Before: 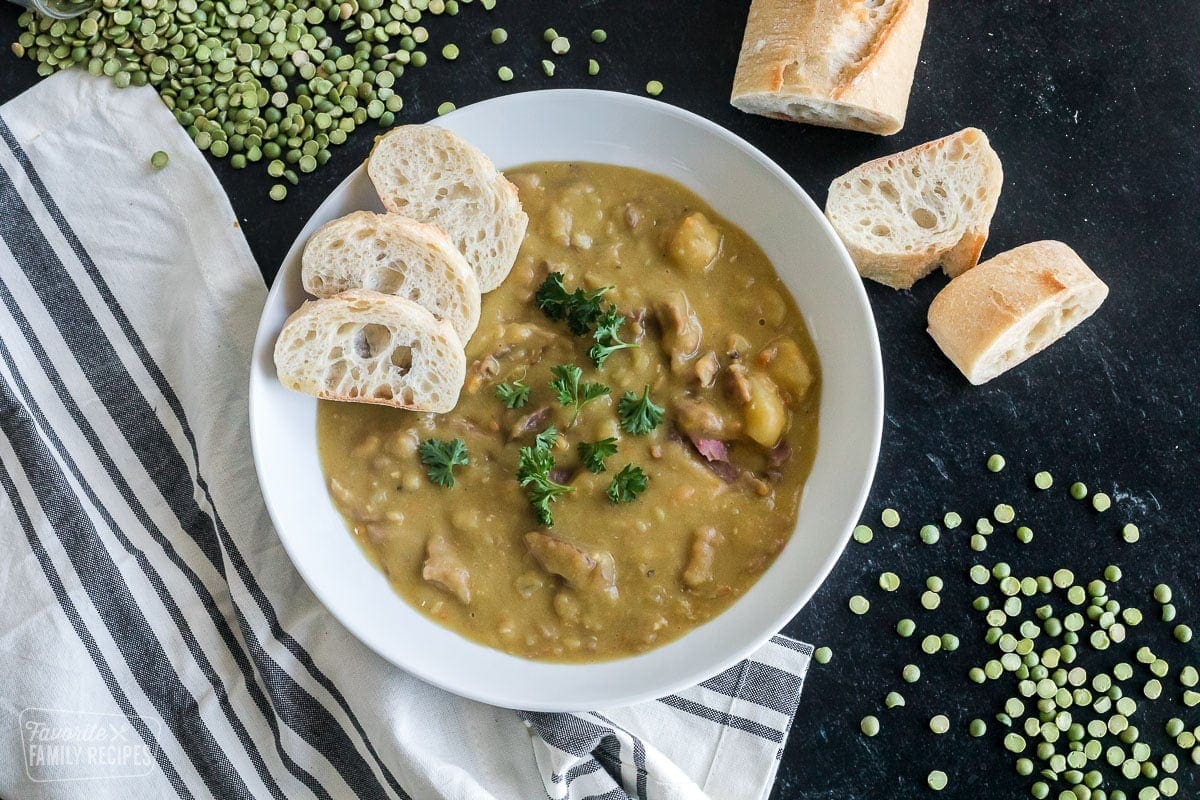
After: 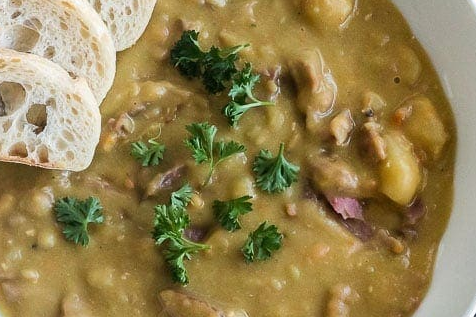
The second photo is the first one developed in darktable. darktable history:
crop: left 30.47%, top 30.323%, right 29.843%, bottom 30.039%
